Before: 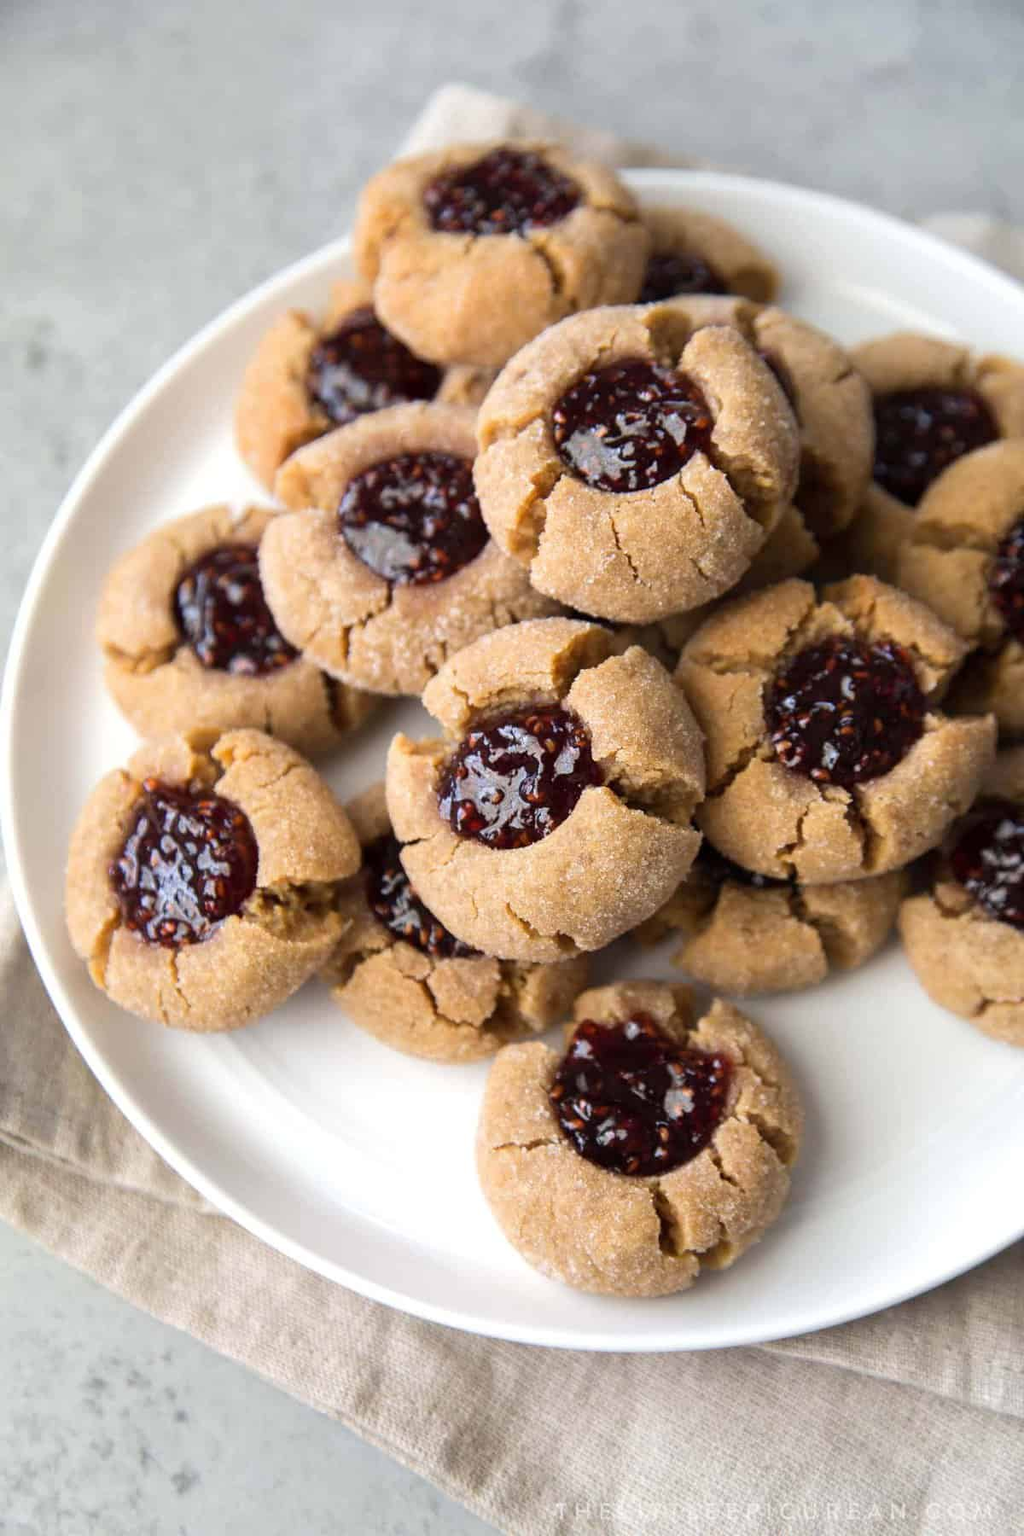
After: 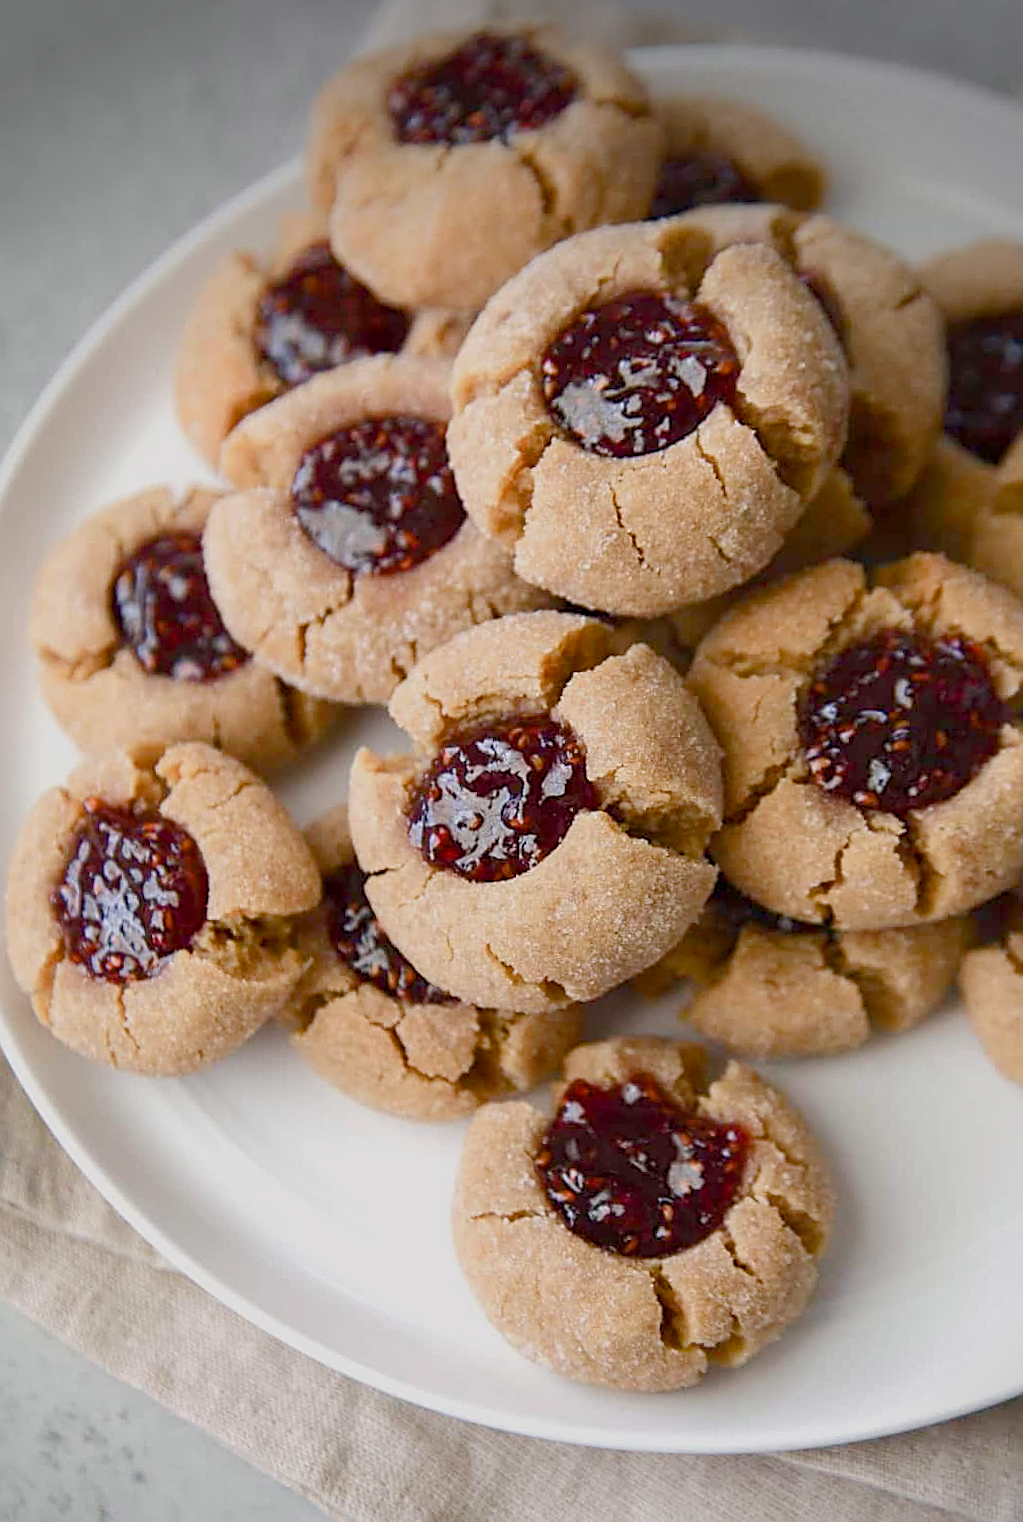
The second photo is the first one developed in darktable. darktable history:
vignetting: brightness -0.629, saturation -0.007, center (-0.028, 0.239)
rotate and perspective: rotation 0.062°, lens shift (vertical) 0.115, lens shift (horizontal) -0.133, crop left 0.047, crop right 0.94, crop top 0.061, crop bottom 0.94
tone equalizer: -8 EV -0.417 EV, -7 EV -0.389 EV, -6 EV -0.333 EV, -5 EV -0.222 EV, -3 EV 0.222 EV, -2 EV 0.333 EV, -1 EV 0.389 EV, +0 EV 0.417 EV, edges refinement/feathering 500, mask exposure compensation -1.57 EV, preserve details no
color balance rgb: shadows lift › chroma 1%, shadows lift › hue 113°, highlights gain › chroma 0.2%, highlights gain › hue 333°, perceptual saturation grading › global saturation 20%, perceptual saturation grading › highlights -50%, perceptual saturation grading › shadows 25%, contrast -30%
sharpen: amount 0.6
crop: left 3.305%, top 6.436%, right 6.389%, bottom 3.258%
